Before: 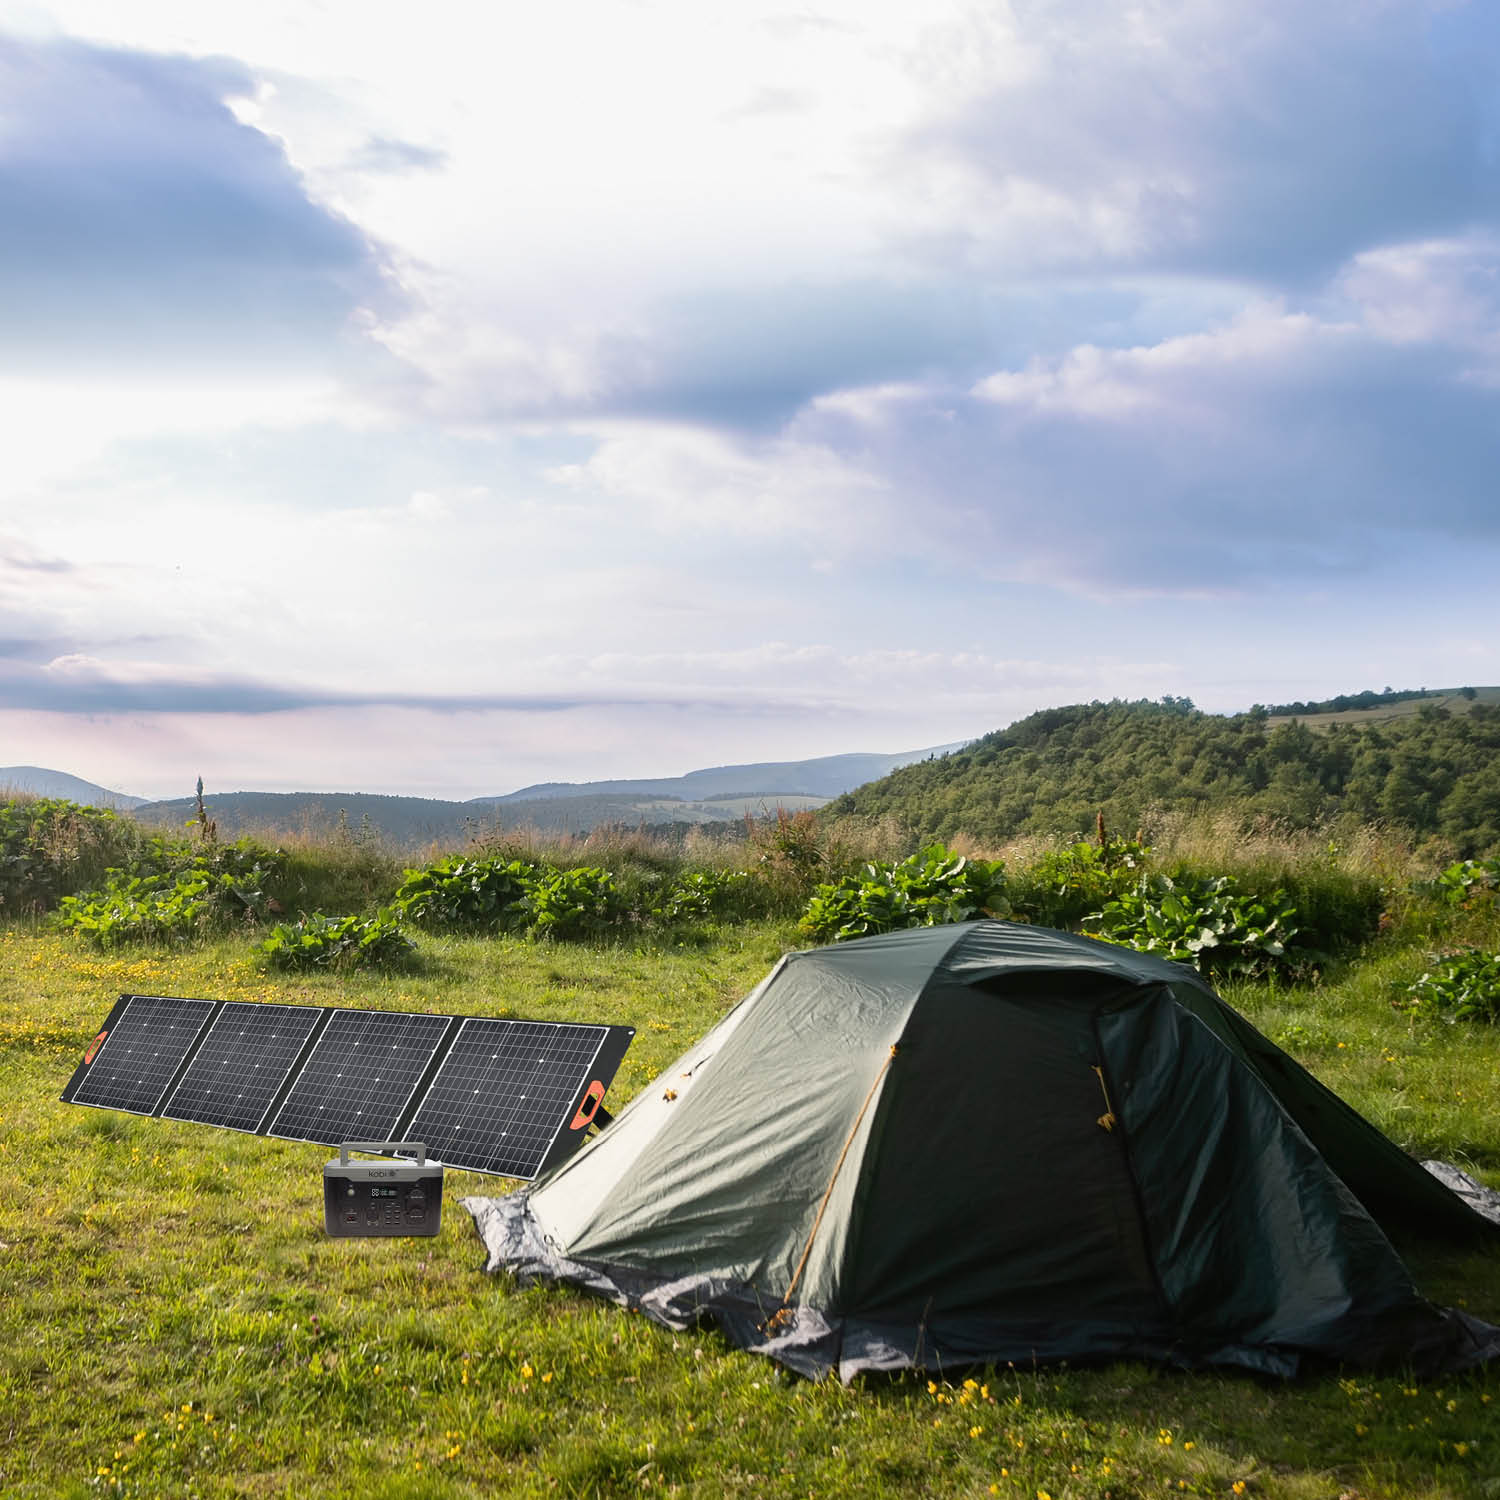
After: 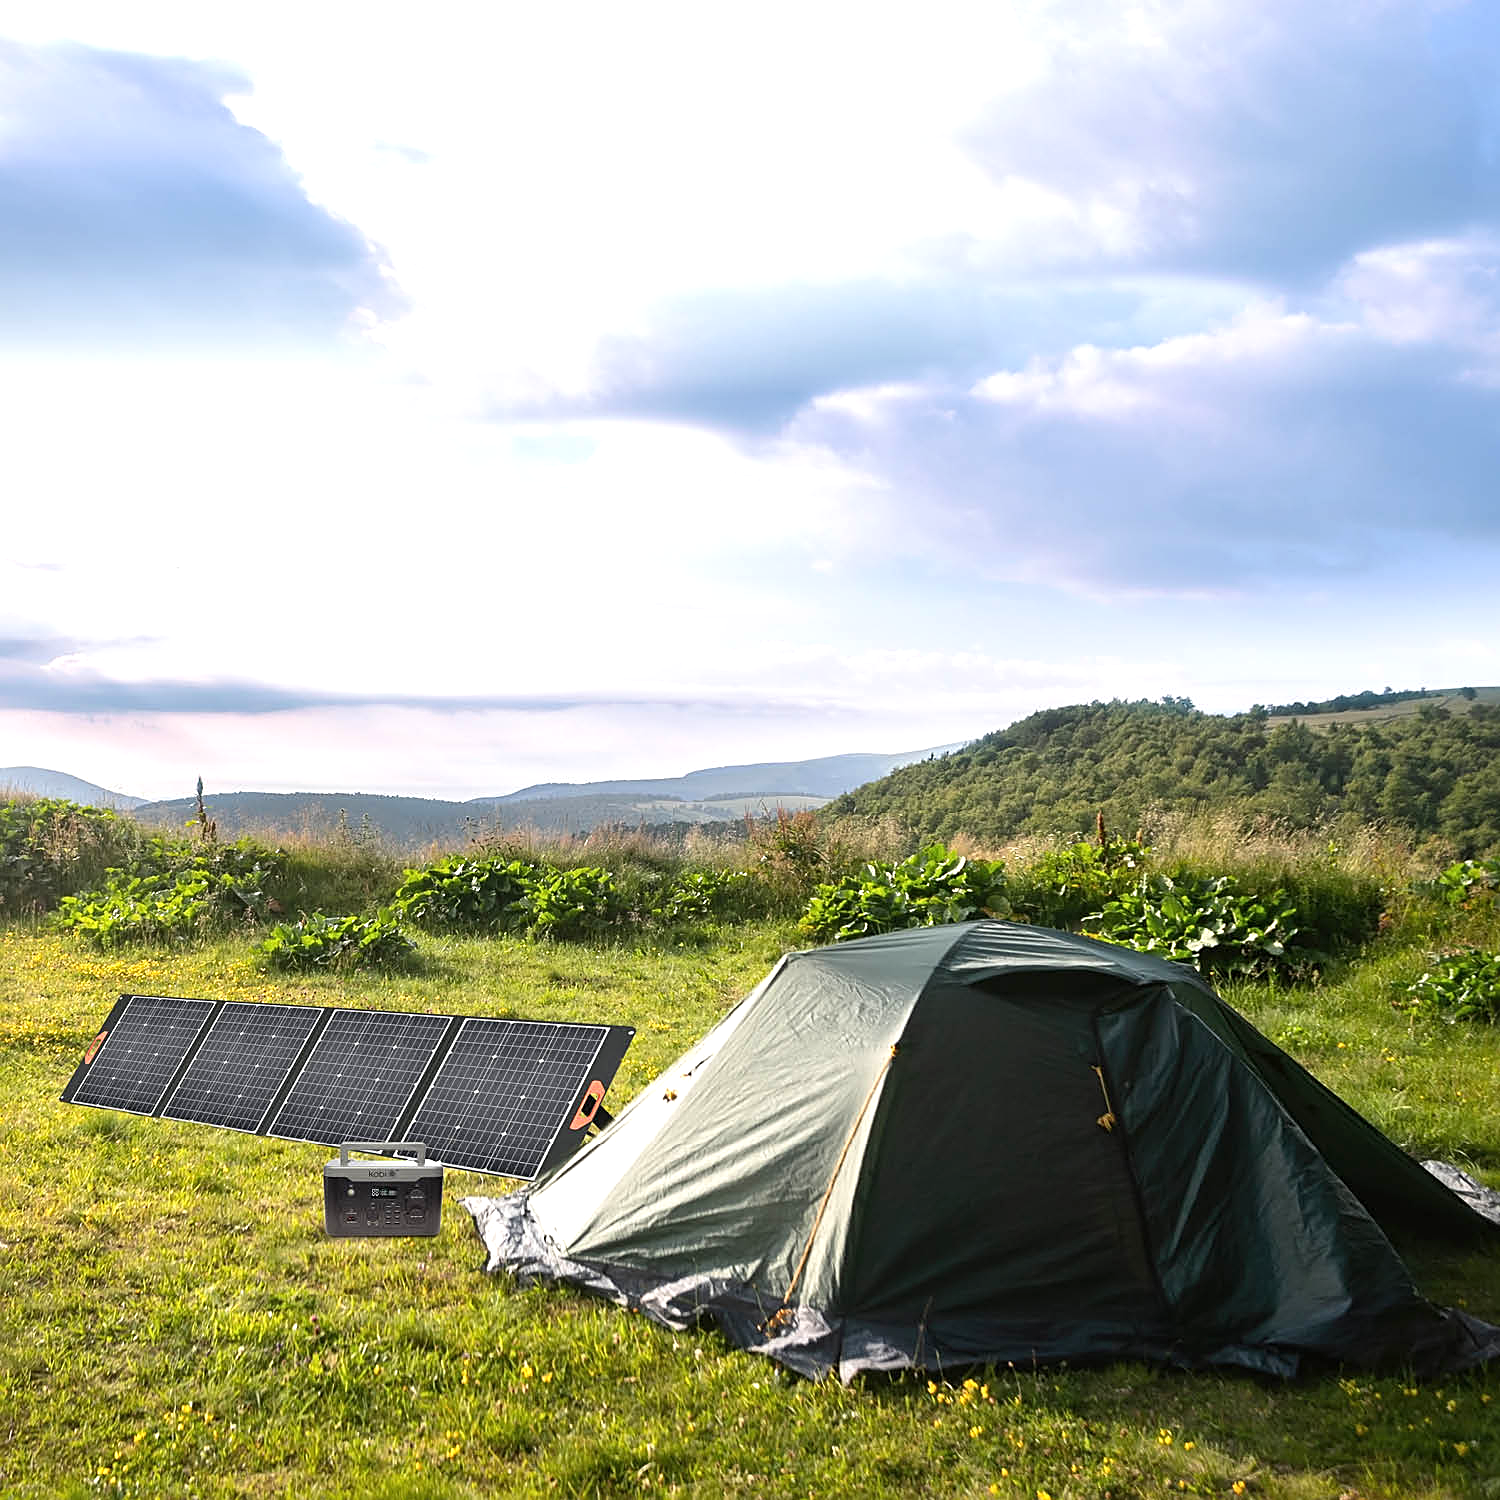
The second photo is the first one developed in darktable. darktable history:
exposure: black level correction 0, exposure 0.5 EV, compensate highlight preservation false
sharpen: on, module defaults
tone equalizer: on, module defaults
